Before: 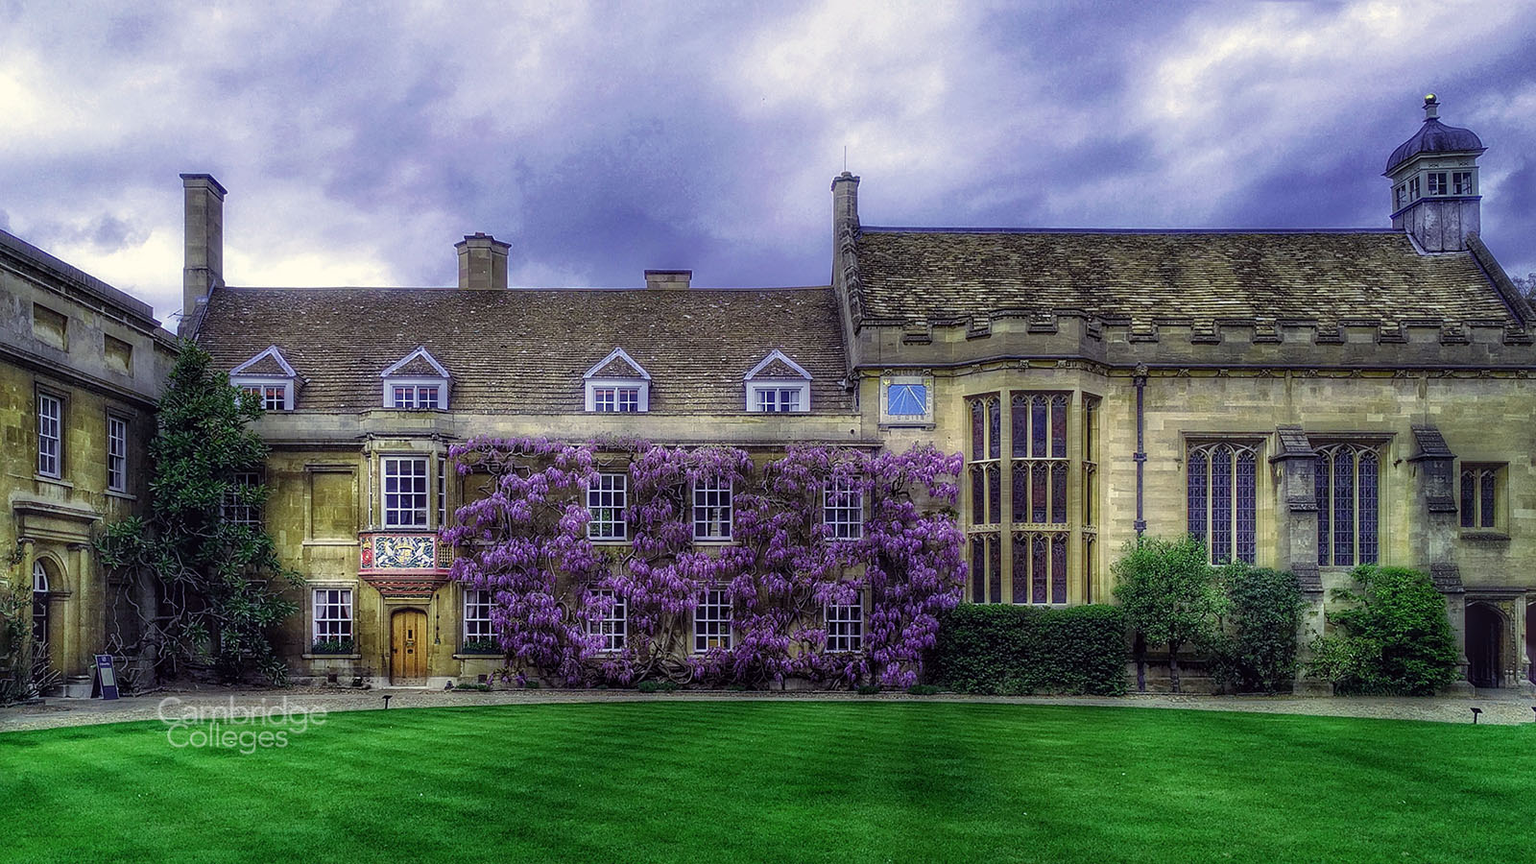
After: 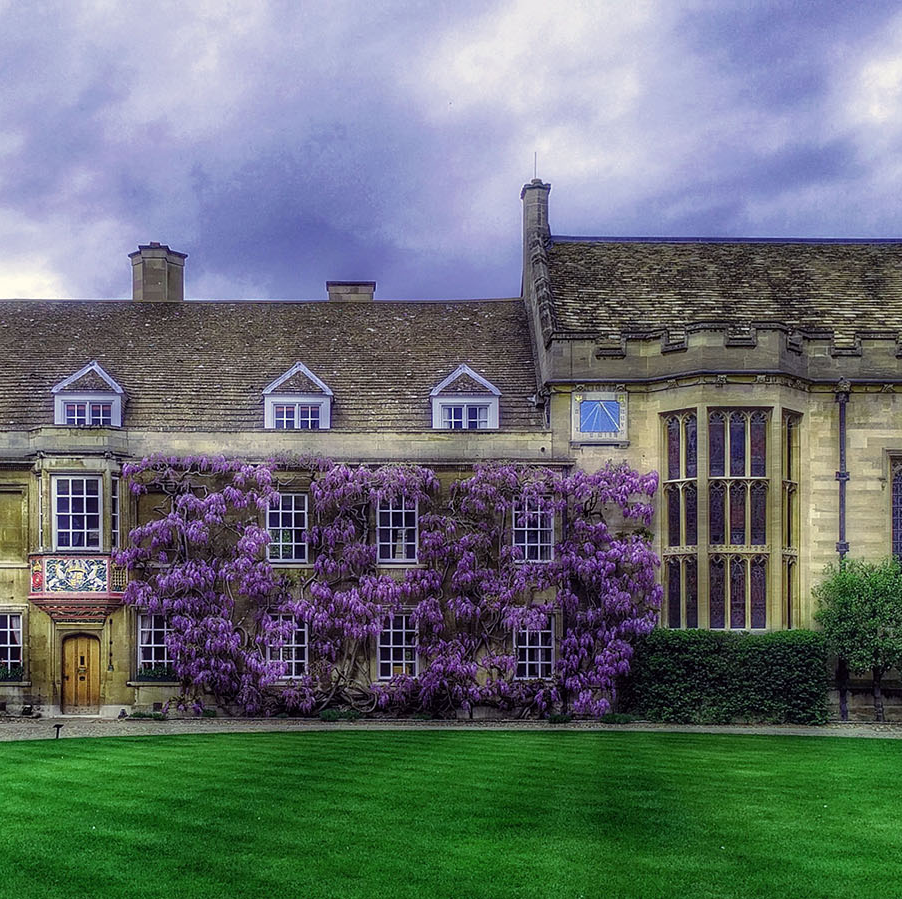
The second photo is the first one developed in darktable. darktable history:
crop: left 21.588%, right 22.009%, bottom 0.011%
